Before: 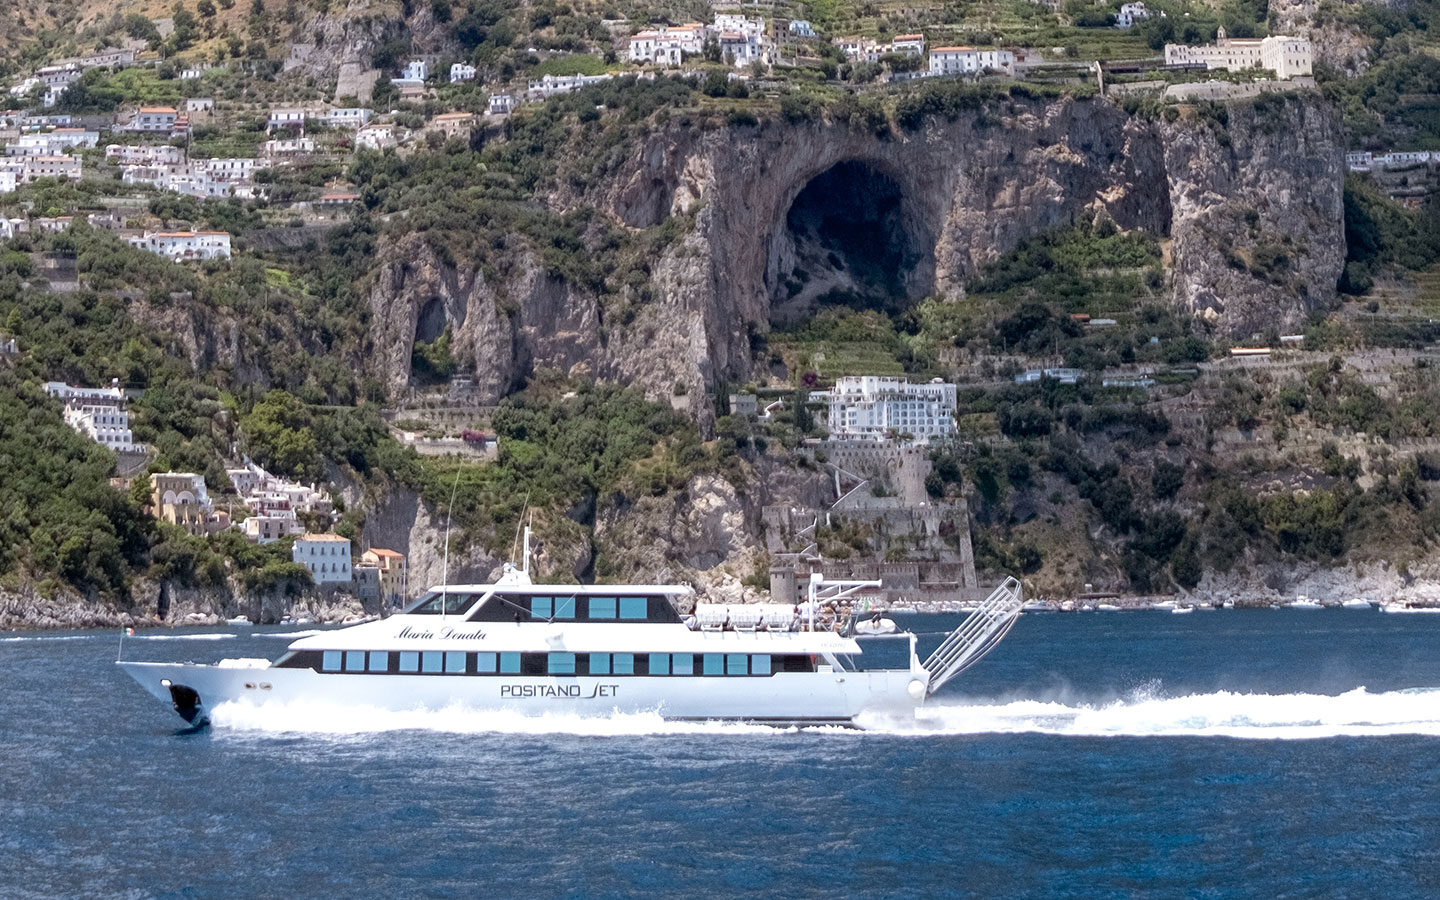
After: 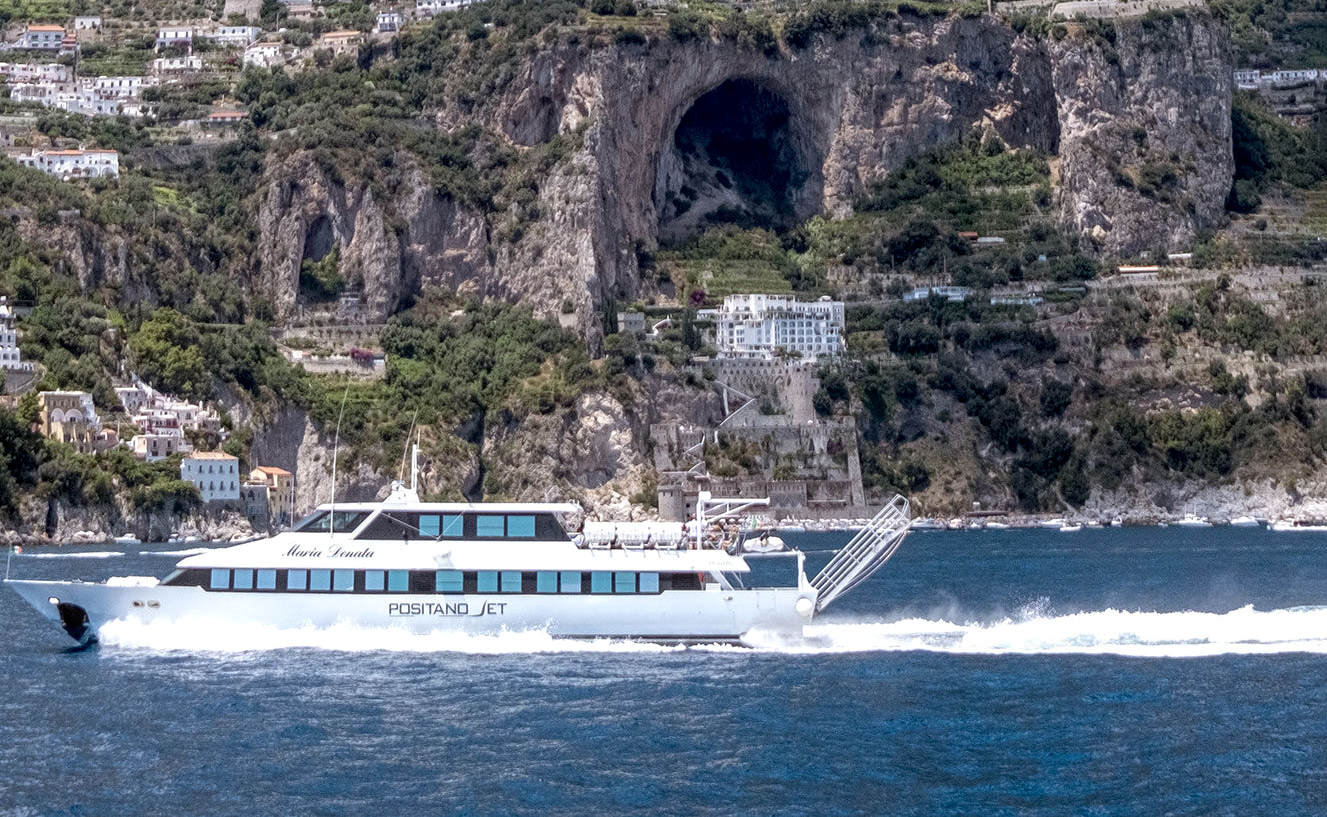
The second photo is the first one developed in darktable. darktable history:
crop and rotate: left 7.781%, top 9.192%
local contrast: on, module defaults
